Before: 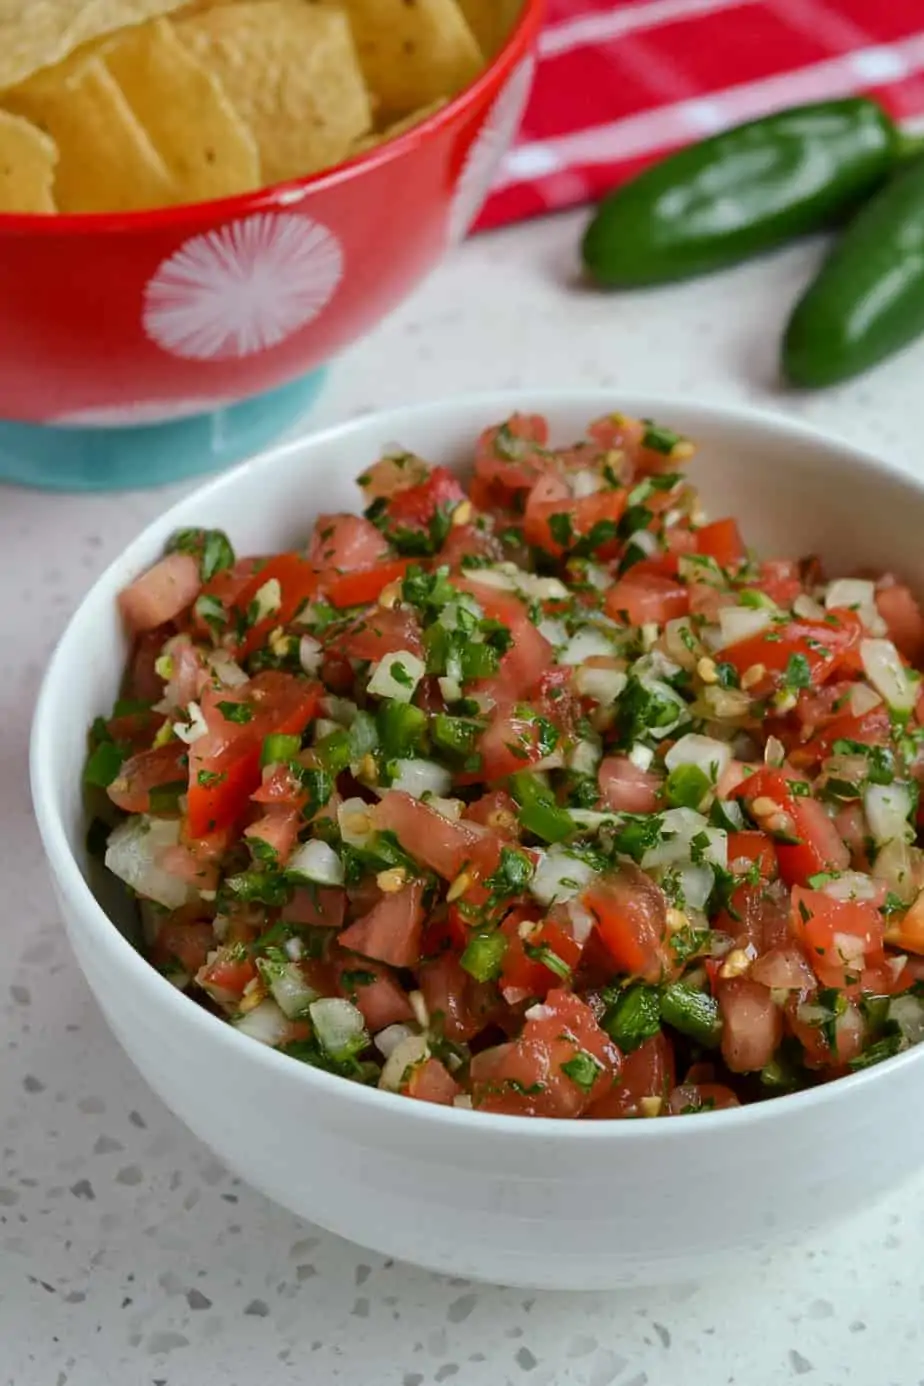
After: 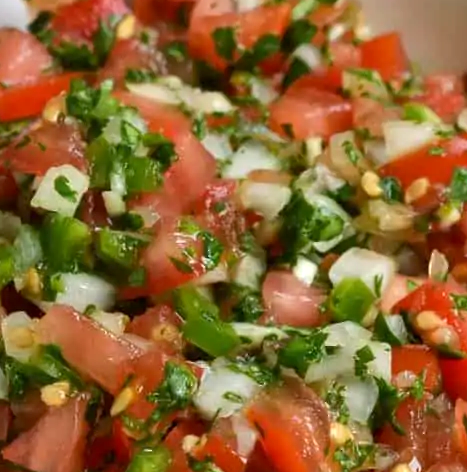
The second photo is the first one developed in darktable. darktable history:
crop: left 36.423%, top 35.115%, right 13.027%, bottom 30.79%
exposure: black level correction 0.001, exposure 0.499 EV, compensate highlight preservation false
